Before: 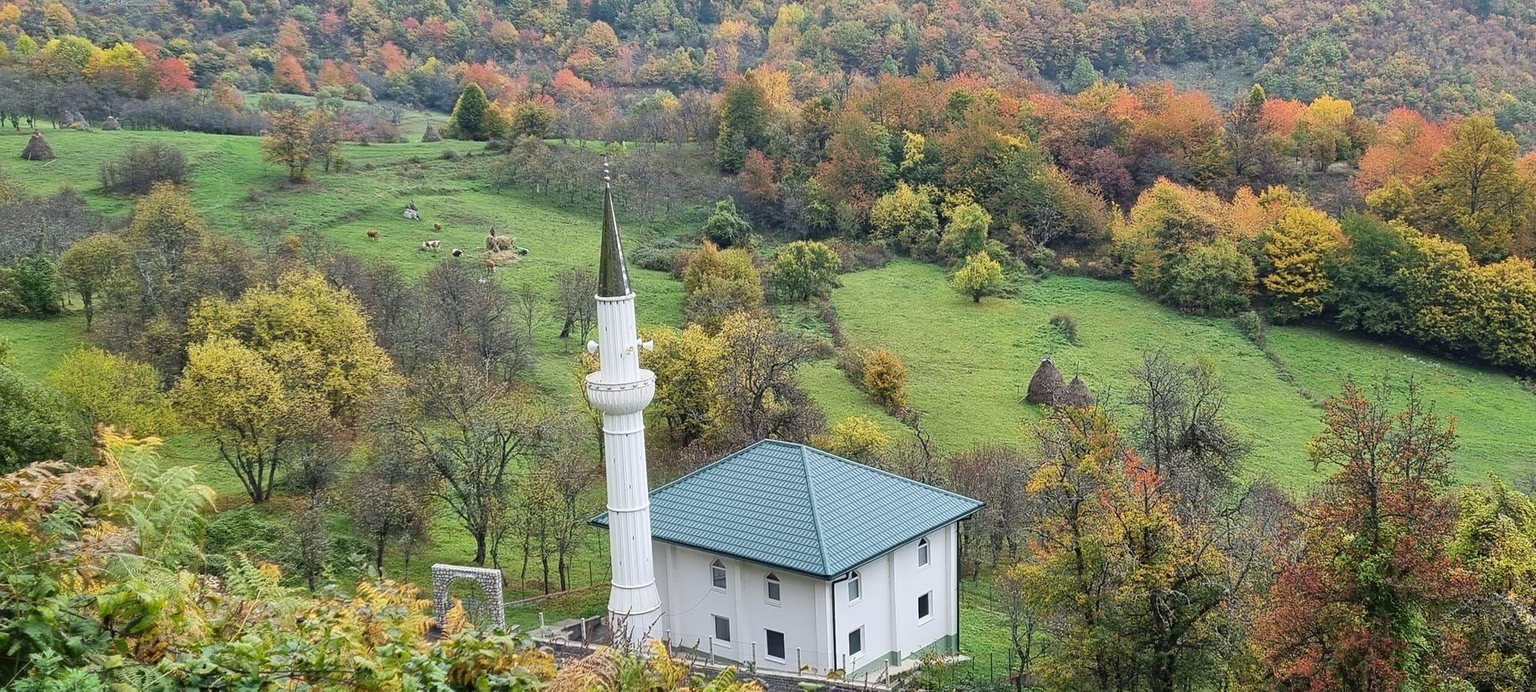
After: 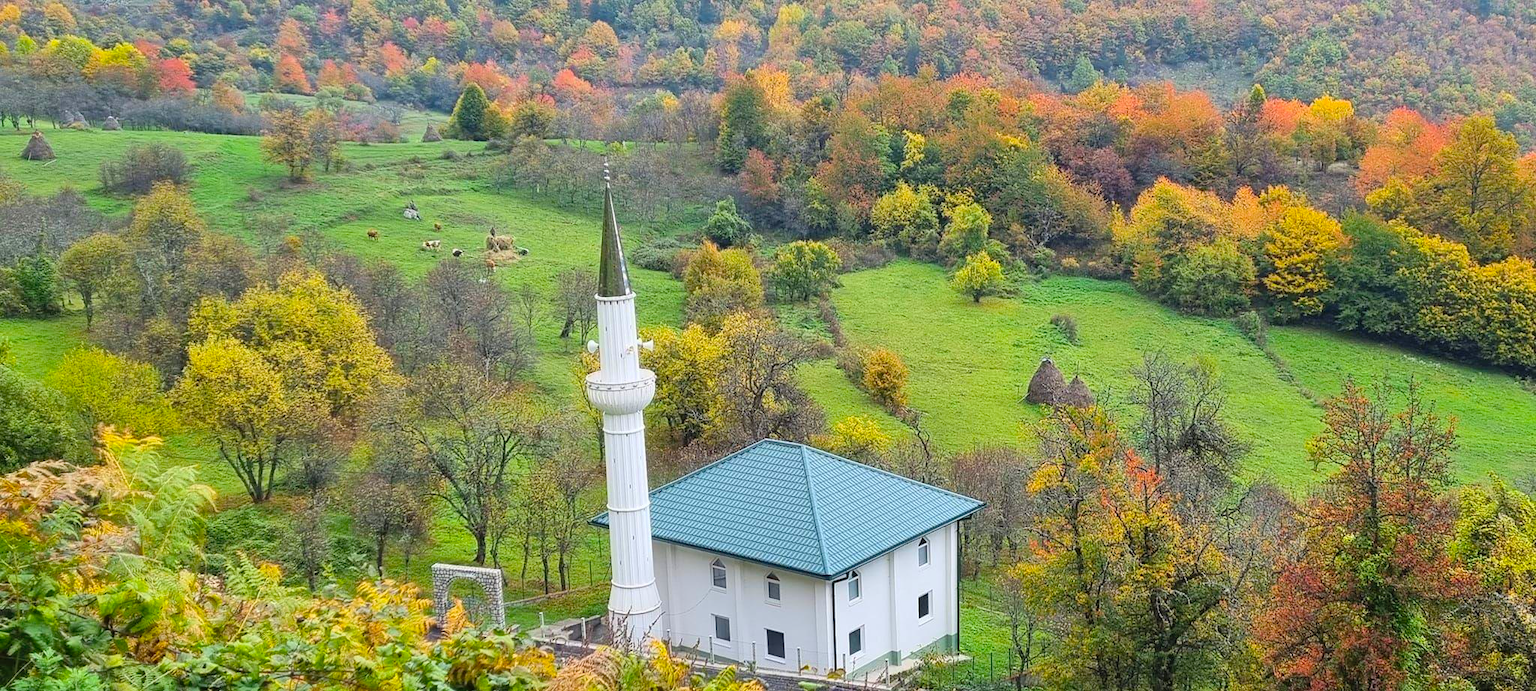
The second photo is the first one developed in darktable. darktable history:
contrast brightness saturation: brightness 0.09, saturation 0.19
color balance: output saturation 120%
